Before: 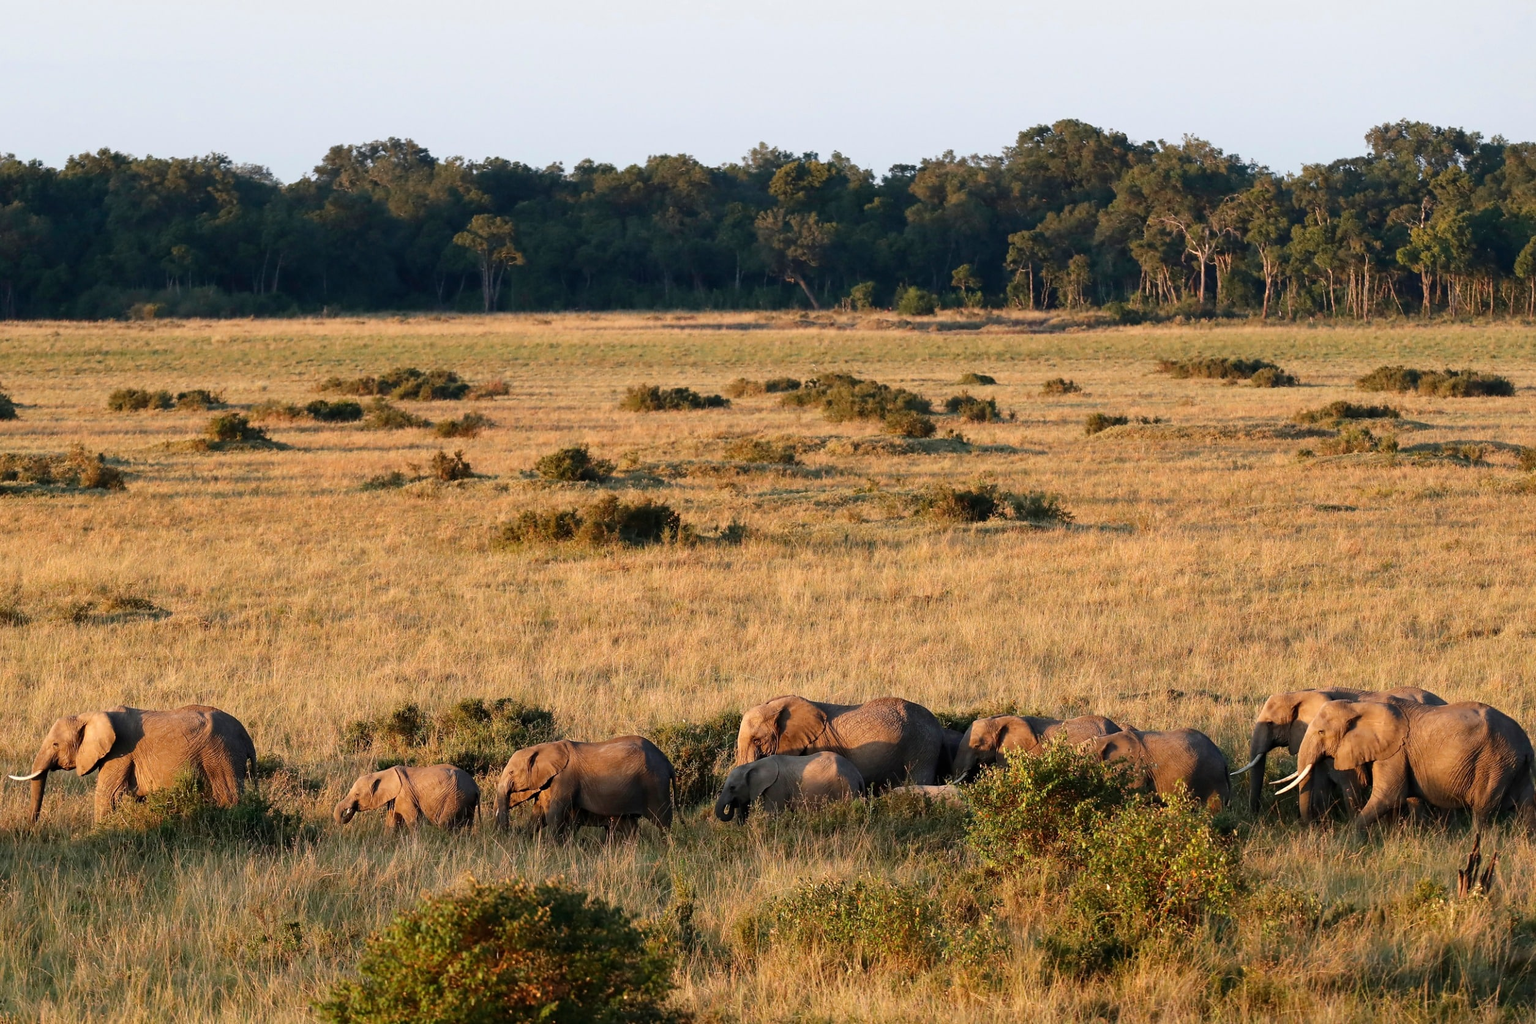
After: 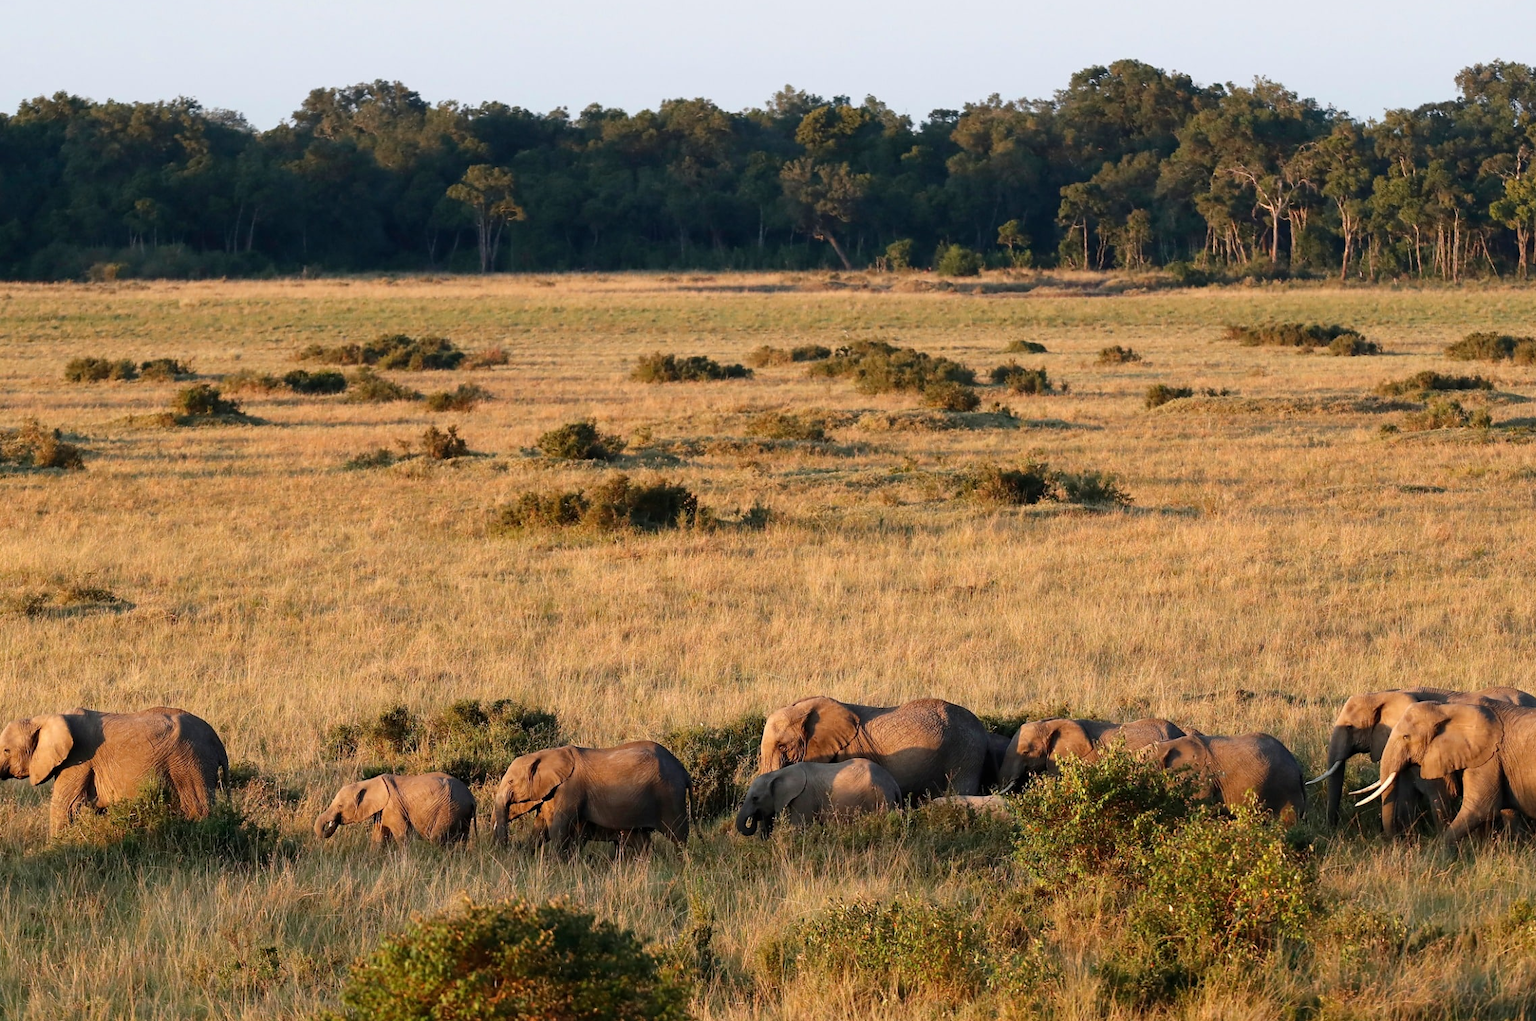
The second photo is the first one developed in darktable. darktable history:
crop: left 3.241%, top 6.408%, right 6.294%, bottom 3.33%
